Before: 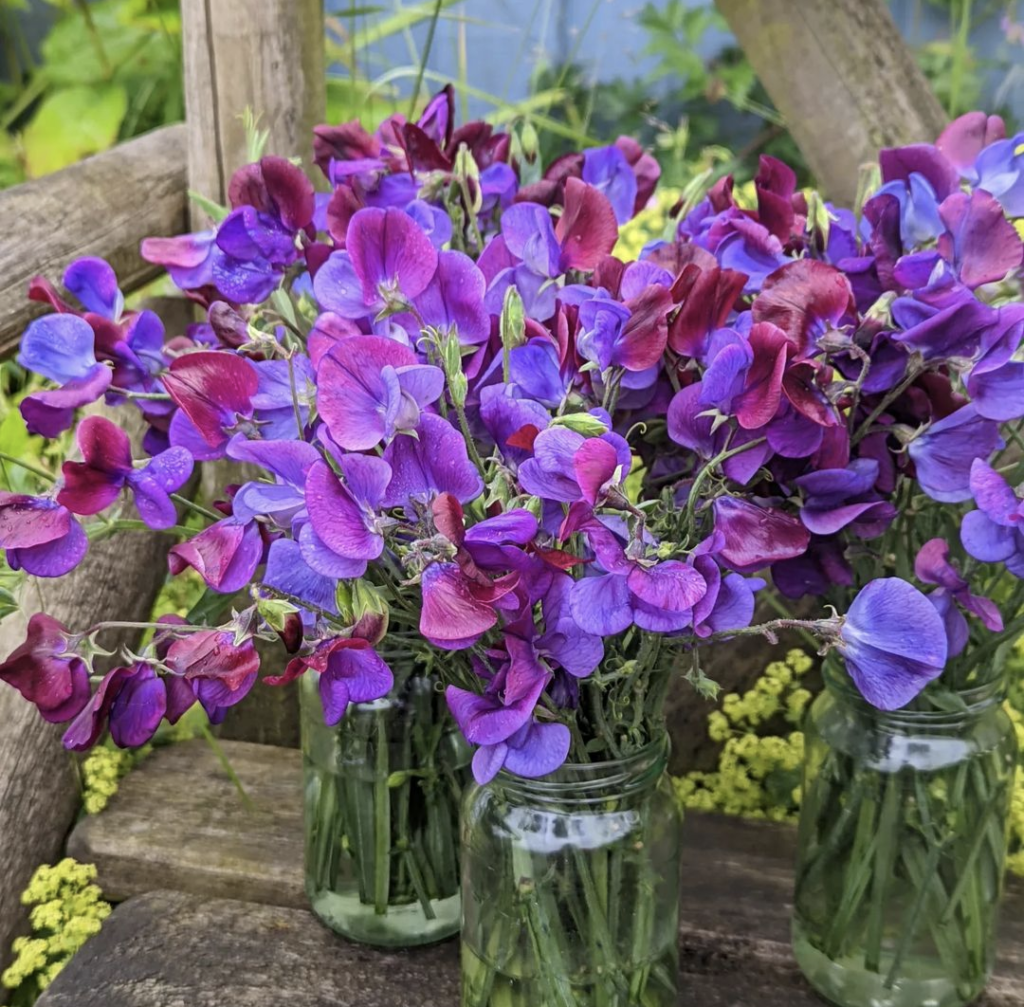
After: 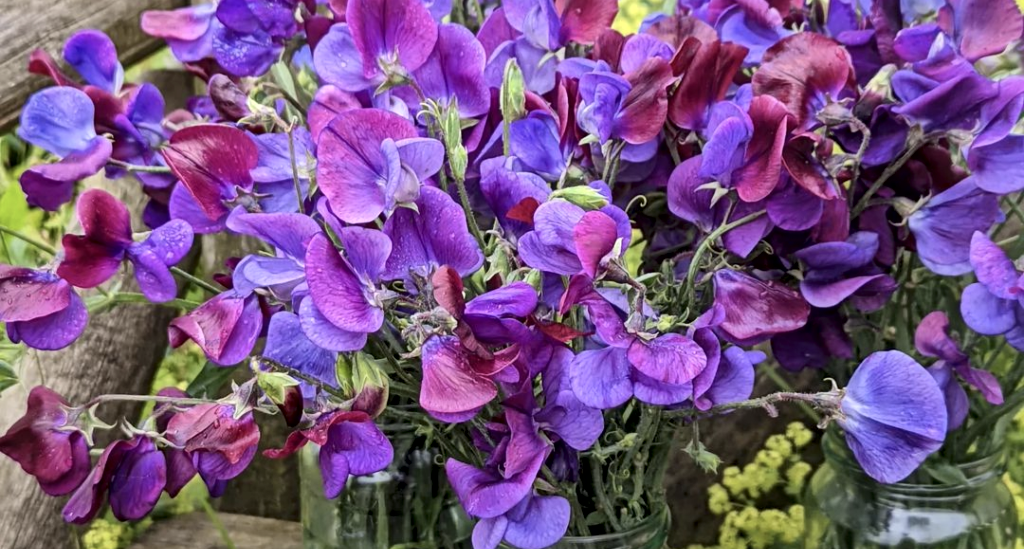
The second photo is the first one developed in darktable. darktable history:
crop and rotate: top 22.562%, bottom 22.887%
local contrast: mode bilateral grid, contrast 20, coarseness 49, detail 158%, midtone range 0.2
